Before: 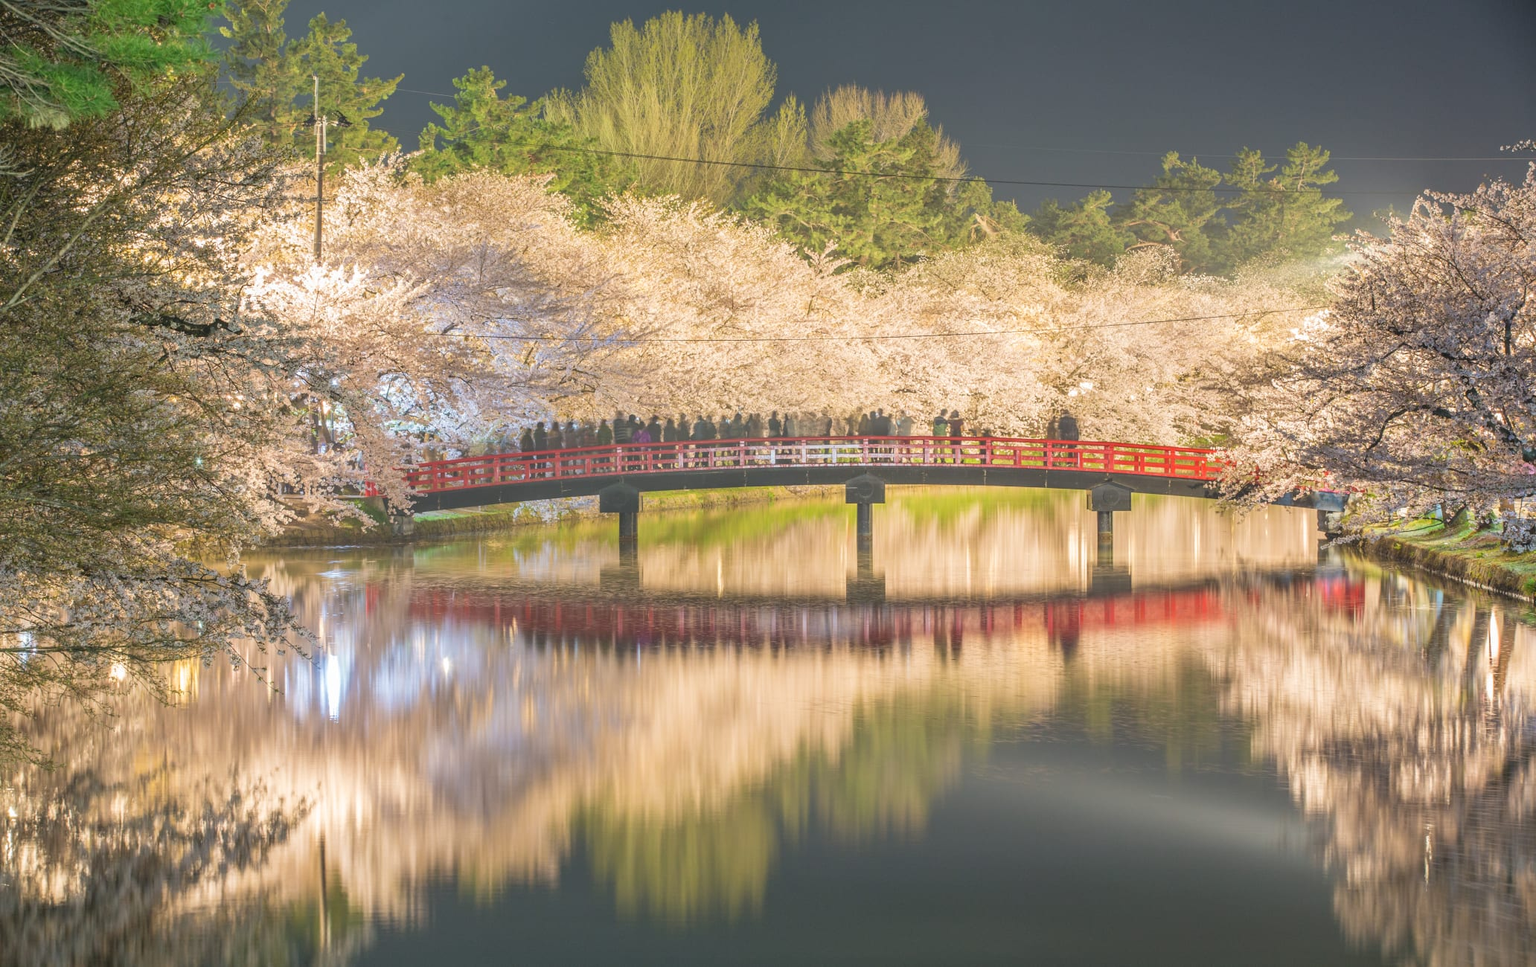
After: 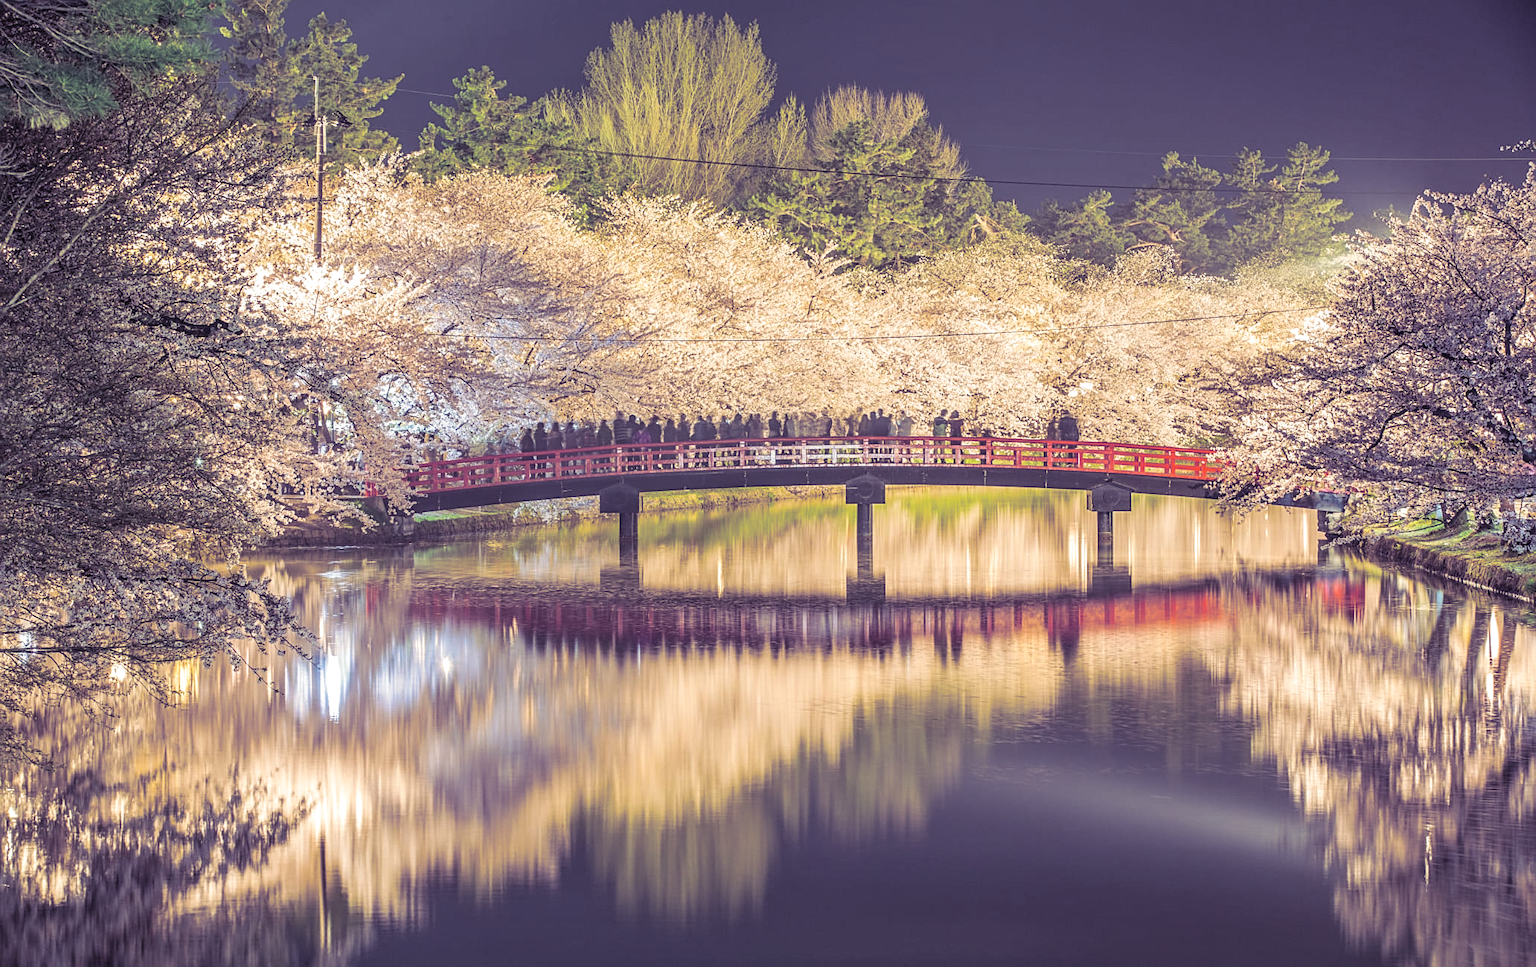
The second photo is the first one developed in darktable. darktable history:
sharpen: on, module defaults
local contrast: on, module defaults
split-toning: shadows › hue 255.6°, shadows › saturation 0.66, highlights › hue 43.2°, highlights › saturation 0.68, balance -50.1
